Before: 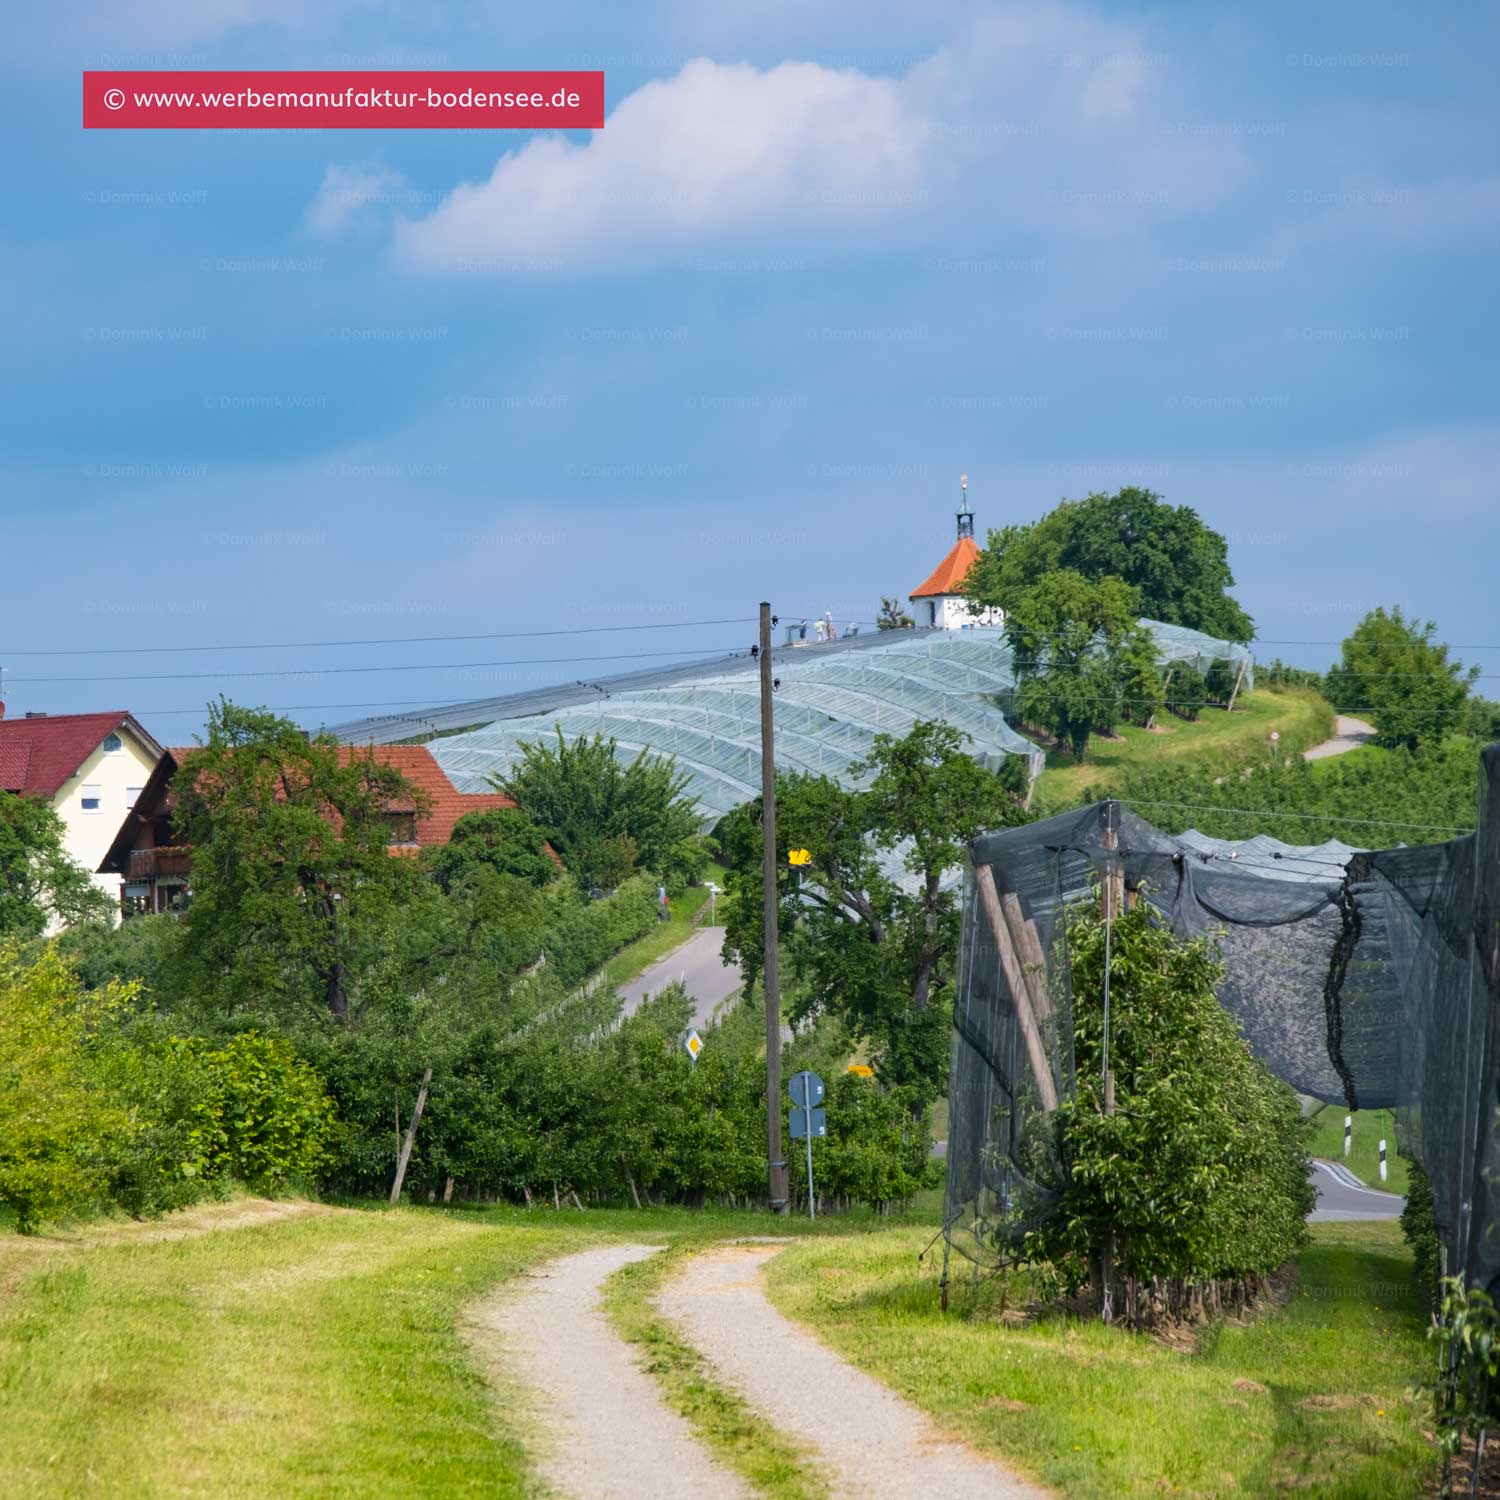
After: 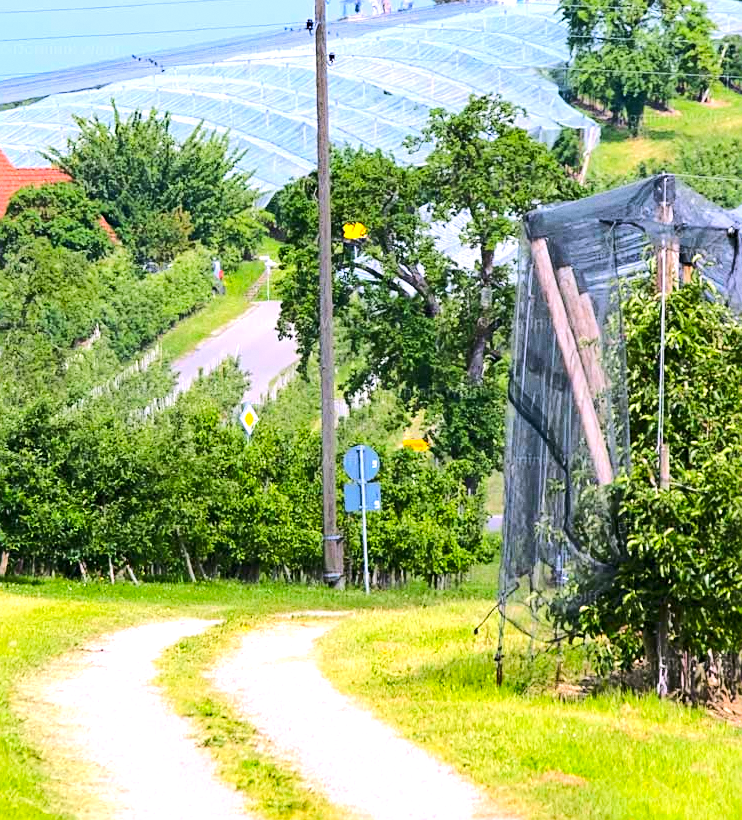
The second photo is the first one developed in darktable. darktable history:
sharpen: on, module defaults
color correction: highlights a* 3.22, highlights b* 1.93, saturation 1.19
exposure: black level correction 0, exposure 0.877 EV, compensate exposure bias true, compensate highlight preservation false
white balance: red 1.004, blue 1.096
rgb curve: curves: ch0 [(0, 0) (0.284, 0.292) (0.505, 0.644) (1, 1)]; ch1 [(0, 0) (0.284, 0.292) (0.505, 0.644) (1, 1)]; ch2 [(0, 0) (0.284, 0.292) (0.505, 0.644) (1, 1)], compensate middle gray true
grain: coarseness 0.09 ISO, strength 10%
crop: left 29.672%, top 41.786%, right 20.851%, bottom 3.487%
